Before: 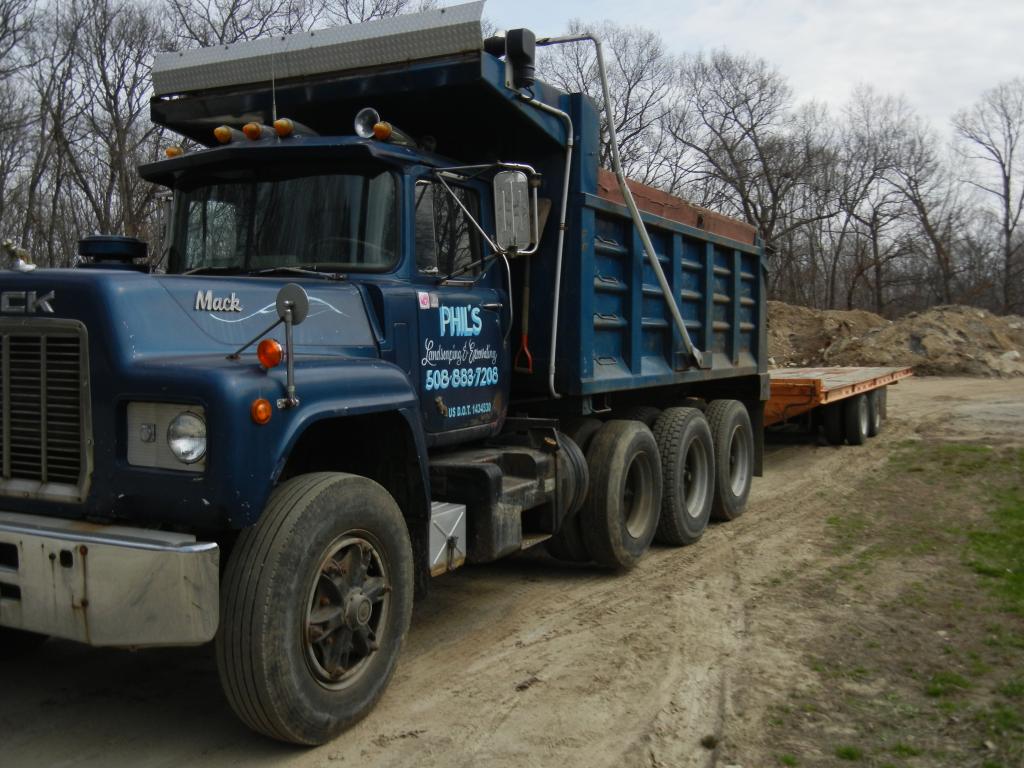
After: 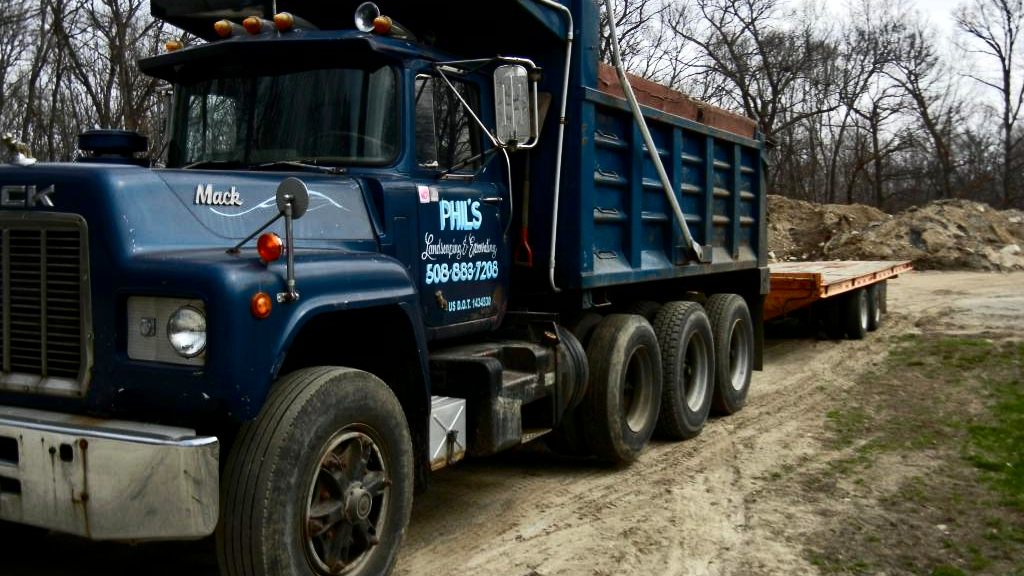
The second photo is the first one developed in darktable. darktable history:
contrast brightness saturation: contrast 0.28
crop: top 13.819%, bottom 11.169%
shadows and highlights: shadows 20.91, highlights -82.73, soften with gaussian
exposure: black level correction 0.003, exposure 0.383 EV, compensate highlight preservation false
